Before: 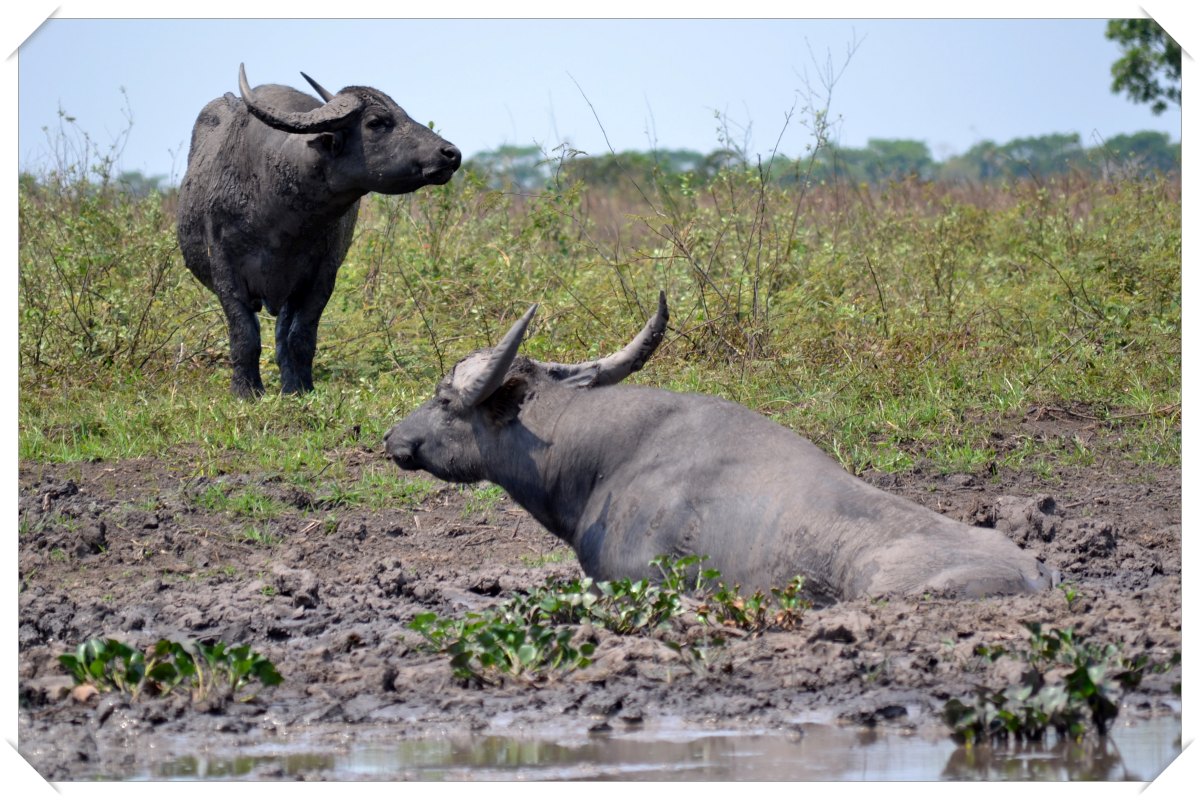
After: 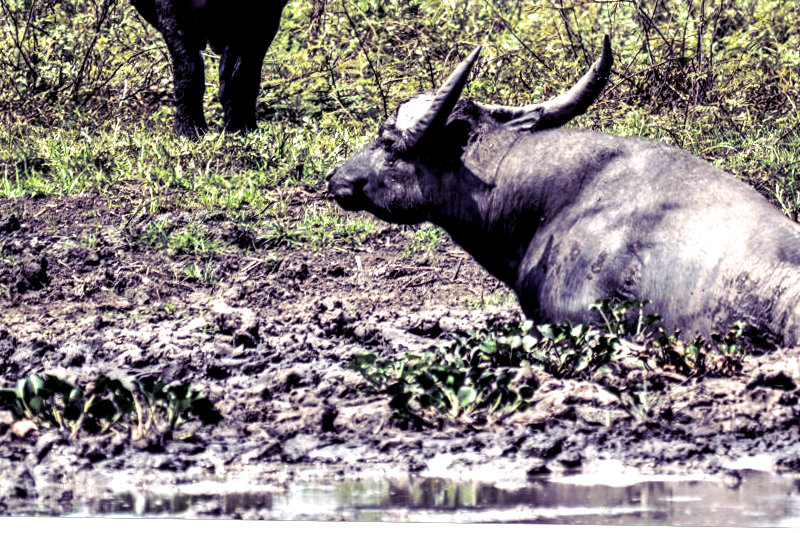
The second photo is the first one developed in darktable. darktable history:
local contrast: detail 203%
split-toning: shadows › hue 255.6°, shadows › saturation 0.66, highlights › hue 43.2°, highlights › saturation 0.68, balance -50.1
tone equalizer: -8 EV -0.417 EV, -7 EV -0.389 EV, -6 EV -0.333 EV, -5 EV -0.222 EV, -3 EV 0.222 EV, -2 EV 0.333 EV, -1 EV 0.389 EV, +0 EV 0.417 EV, edges refinement/feathering 500, mask exposure compensation -1.57 EV, preserve details no
crop and rotate: angle -0.82°, left 3.85%, top 31.828%, right 27.992%
color balance rgb: shadows lift › luminance -20%, power › hue 72.24°, highlights gain › luminance 15%, global offset › hue 171.6°, perceptual saturation grading › highlights -15%, perceptual saturation grading › shadows 25%, global vibrance 35%, contrast 10%
